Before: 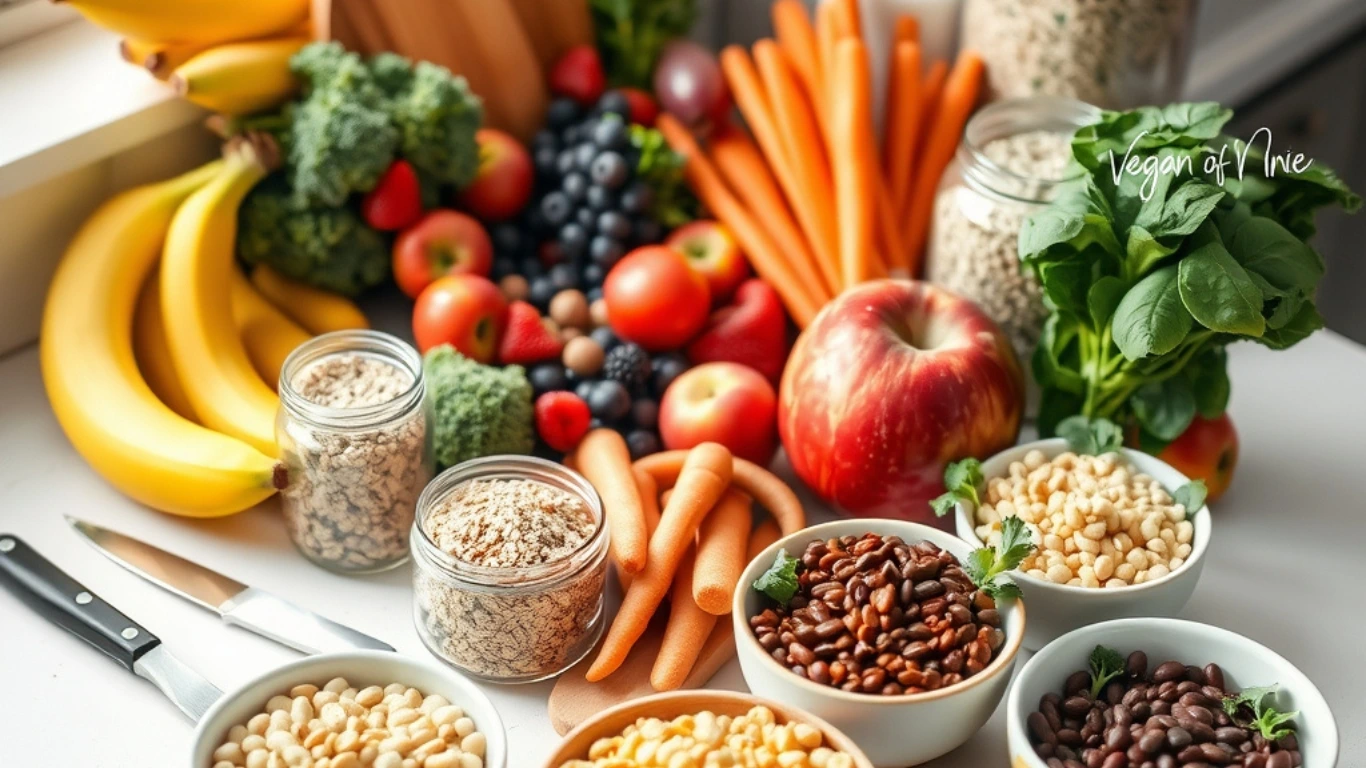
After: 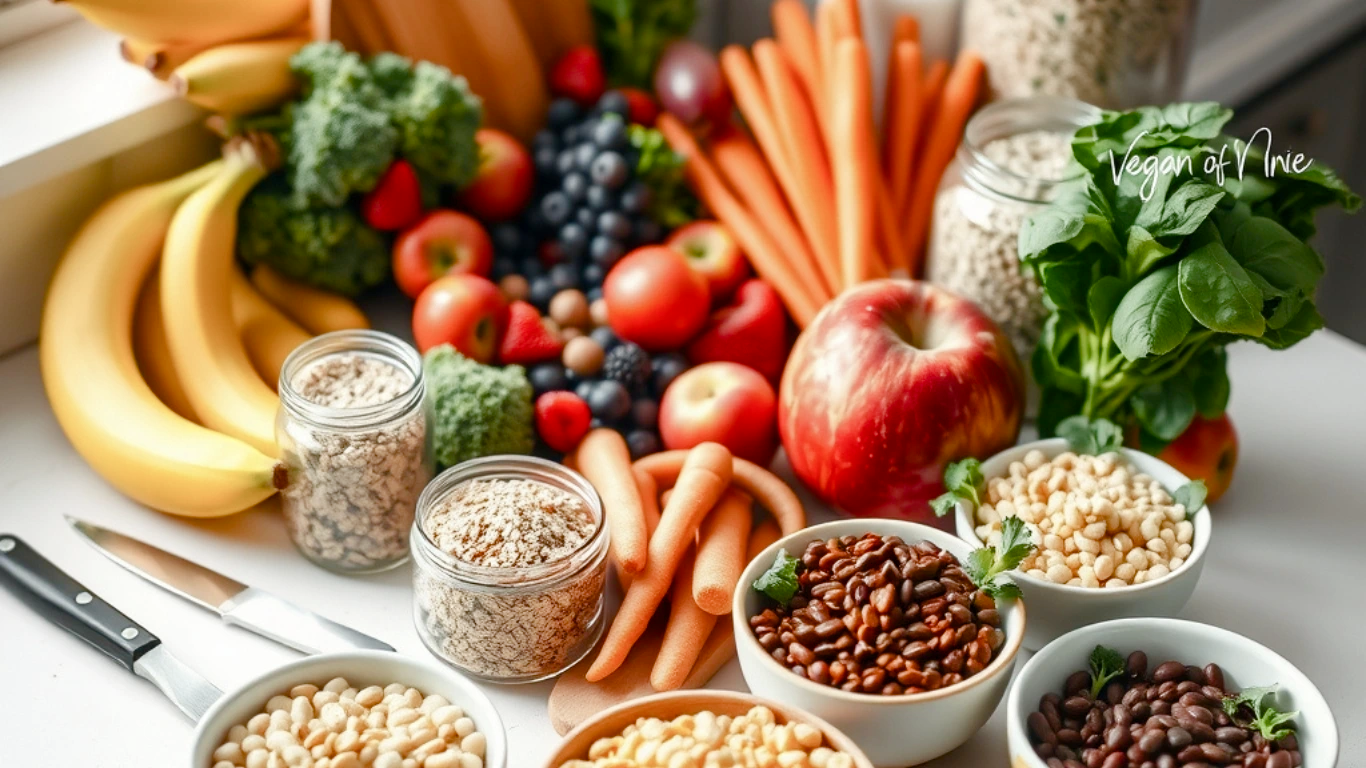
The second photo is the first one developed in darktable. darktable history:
color balance rgb: perceptual saturation grading › global saturation 20%, perceptual saturation grading › highlights -49.258%, perceptual saturation grading › shadows 25.022%
